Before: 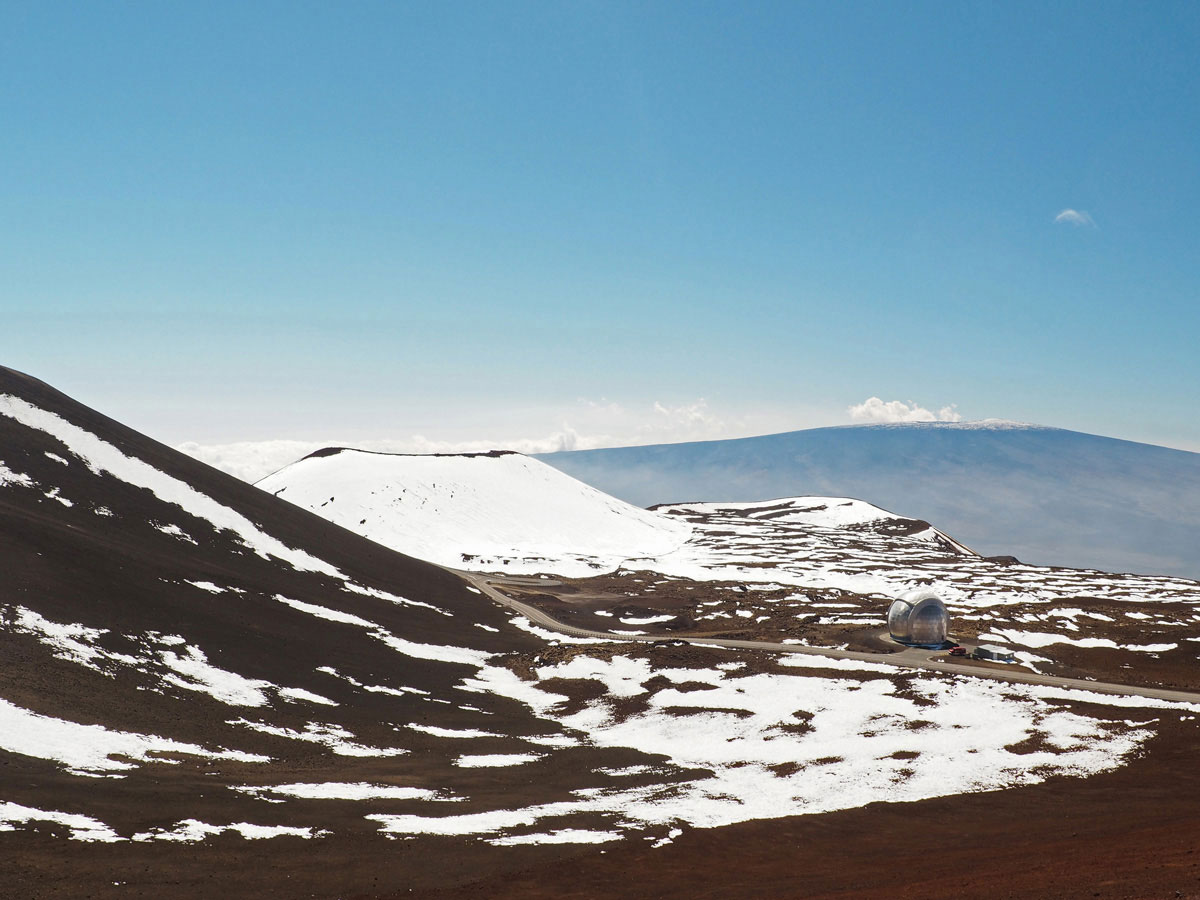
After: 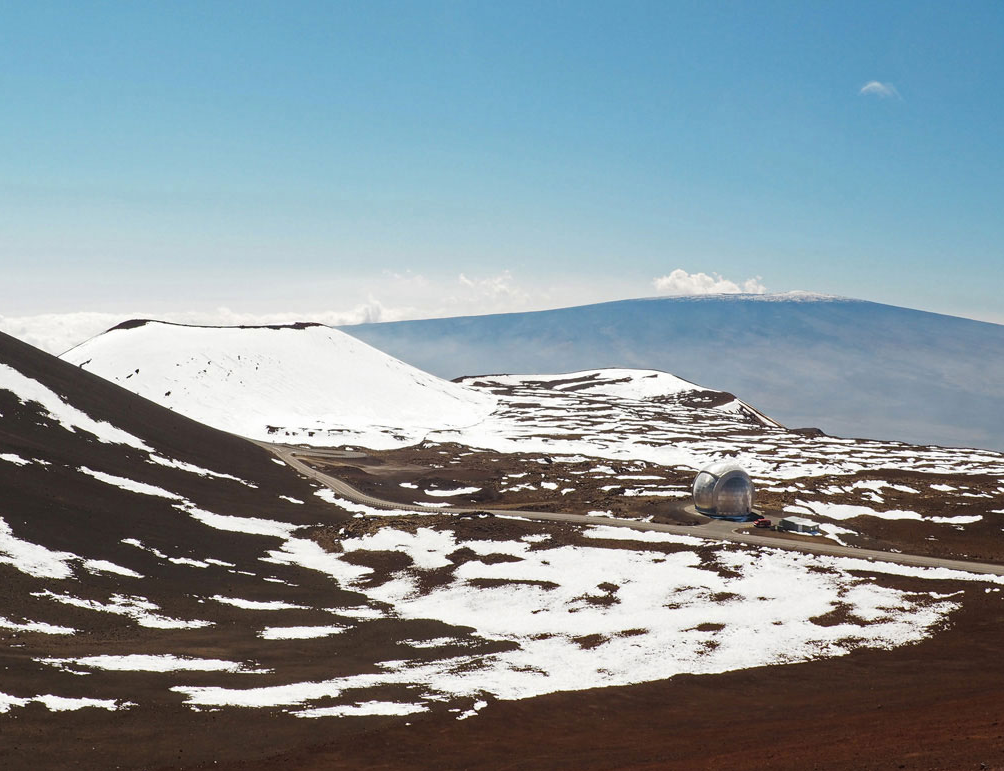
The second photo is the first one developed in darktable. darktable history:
crop: left 16.315%, top 14.246%
rotate and perspective: automatic cropping off
